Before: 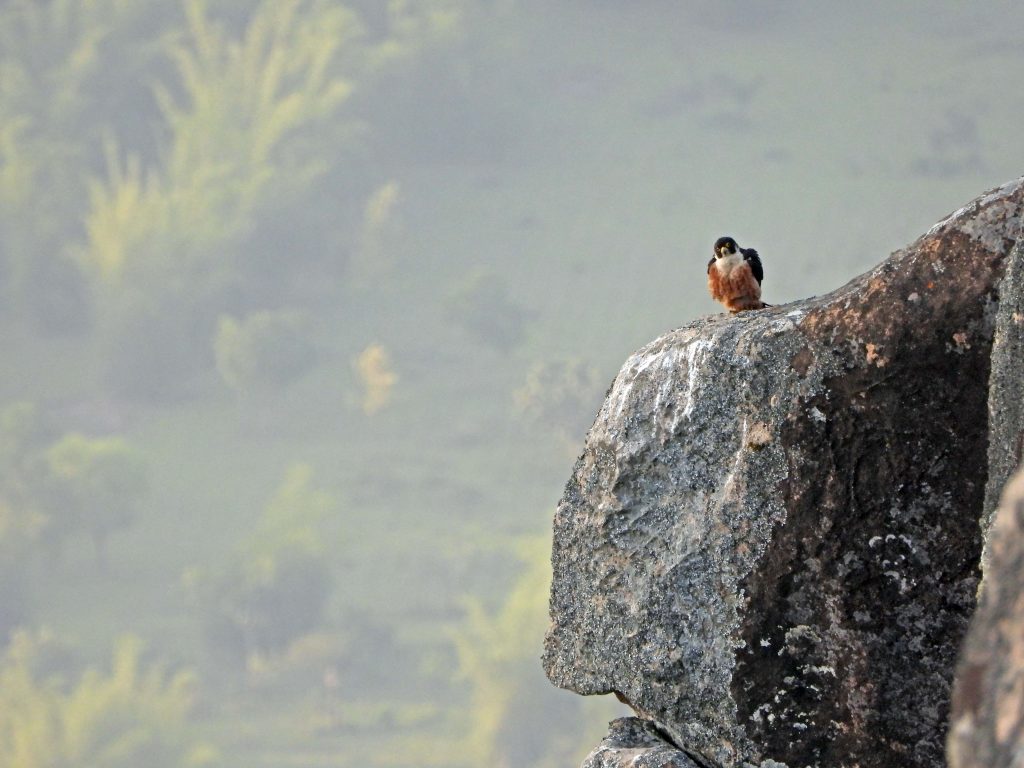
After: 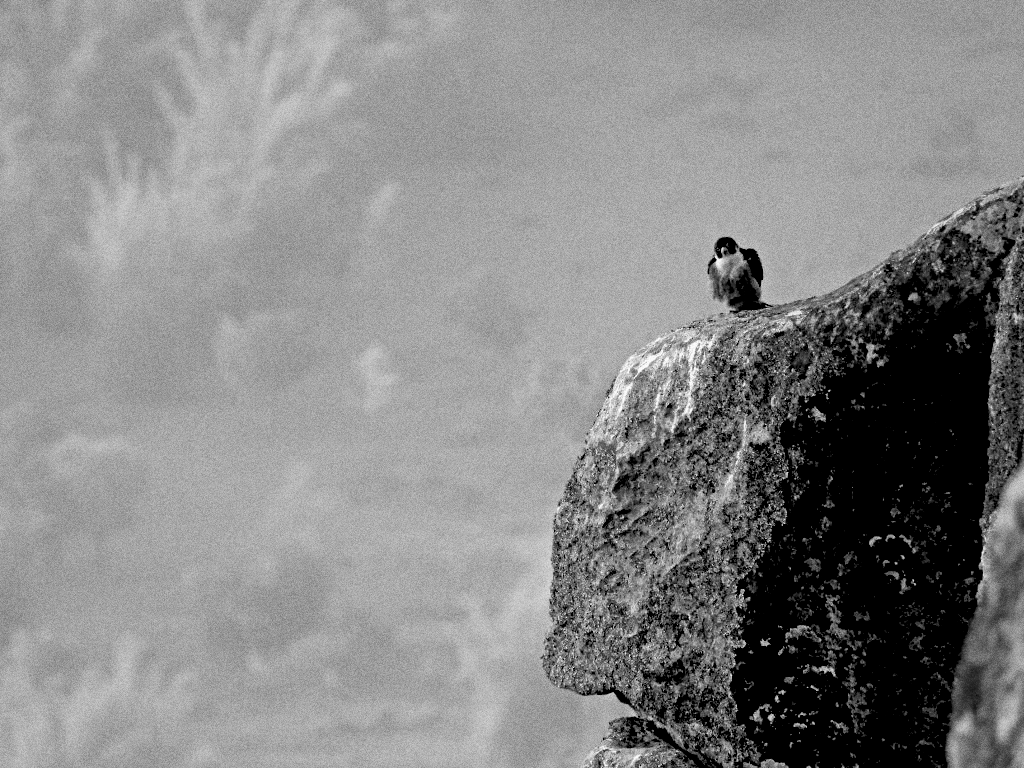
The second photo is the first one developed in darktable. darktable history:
grain: coarseness 0.09 ISO, strength 40%
contrast brightness saturation: saturation -1
exposure: black level correction 0.056, exposure -0.039 EV, compensate highlight preservation false
